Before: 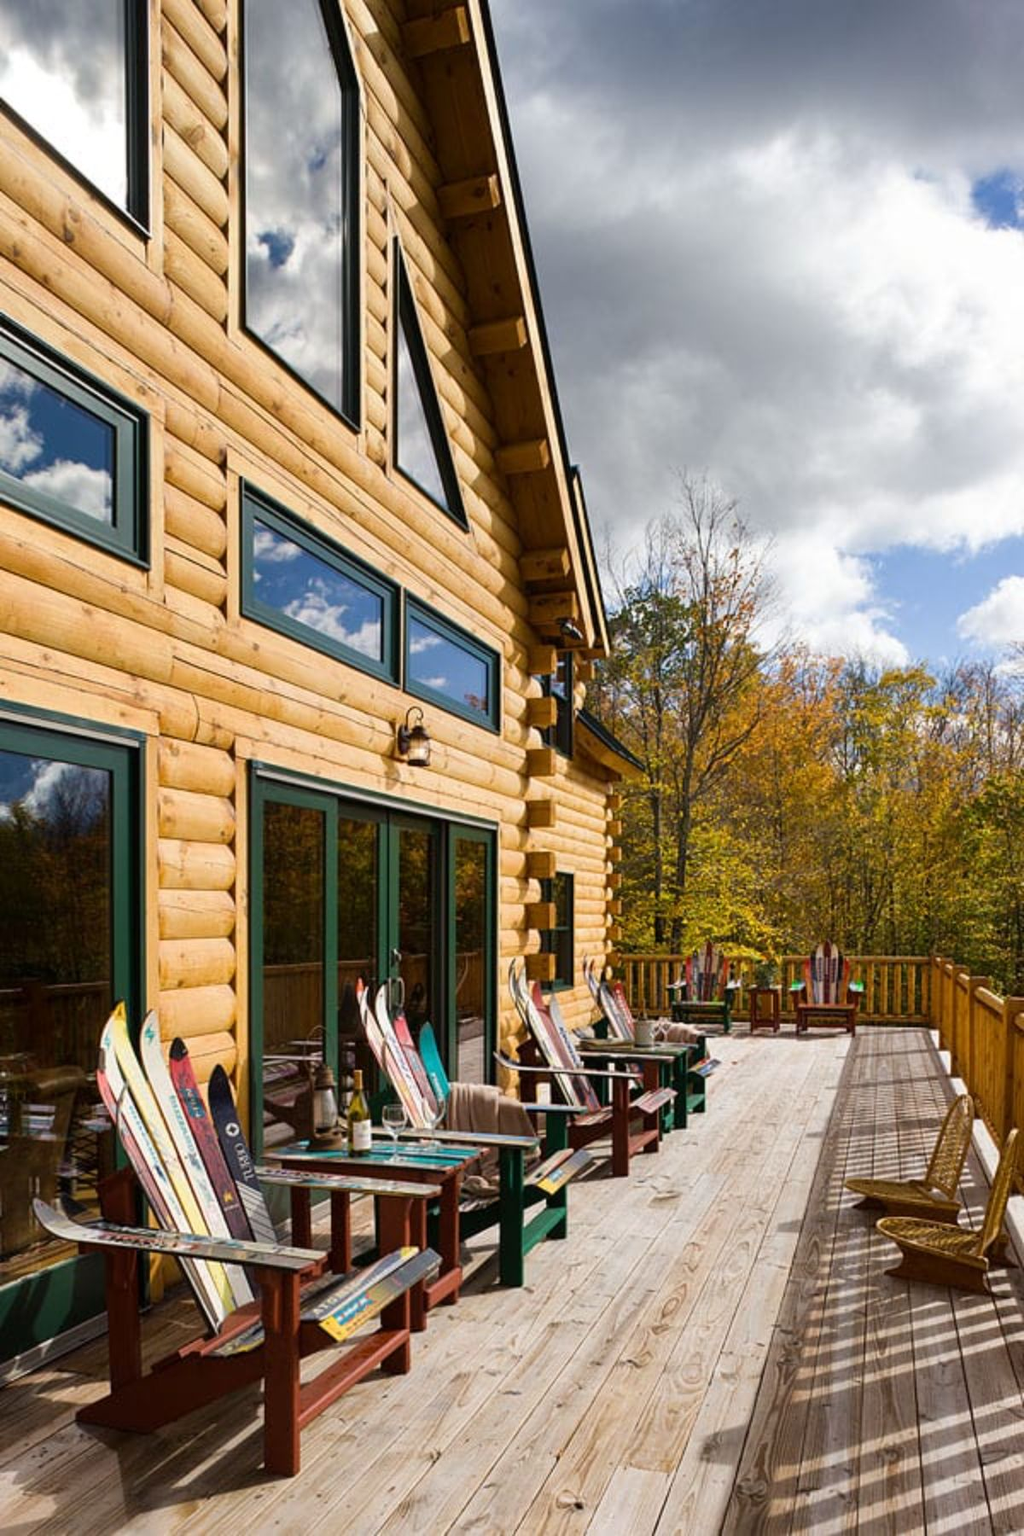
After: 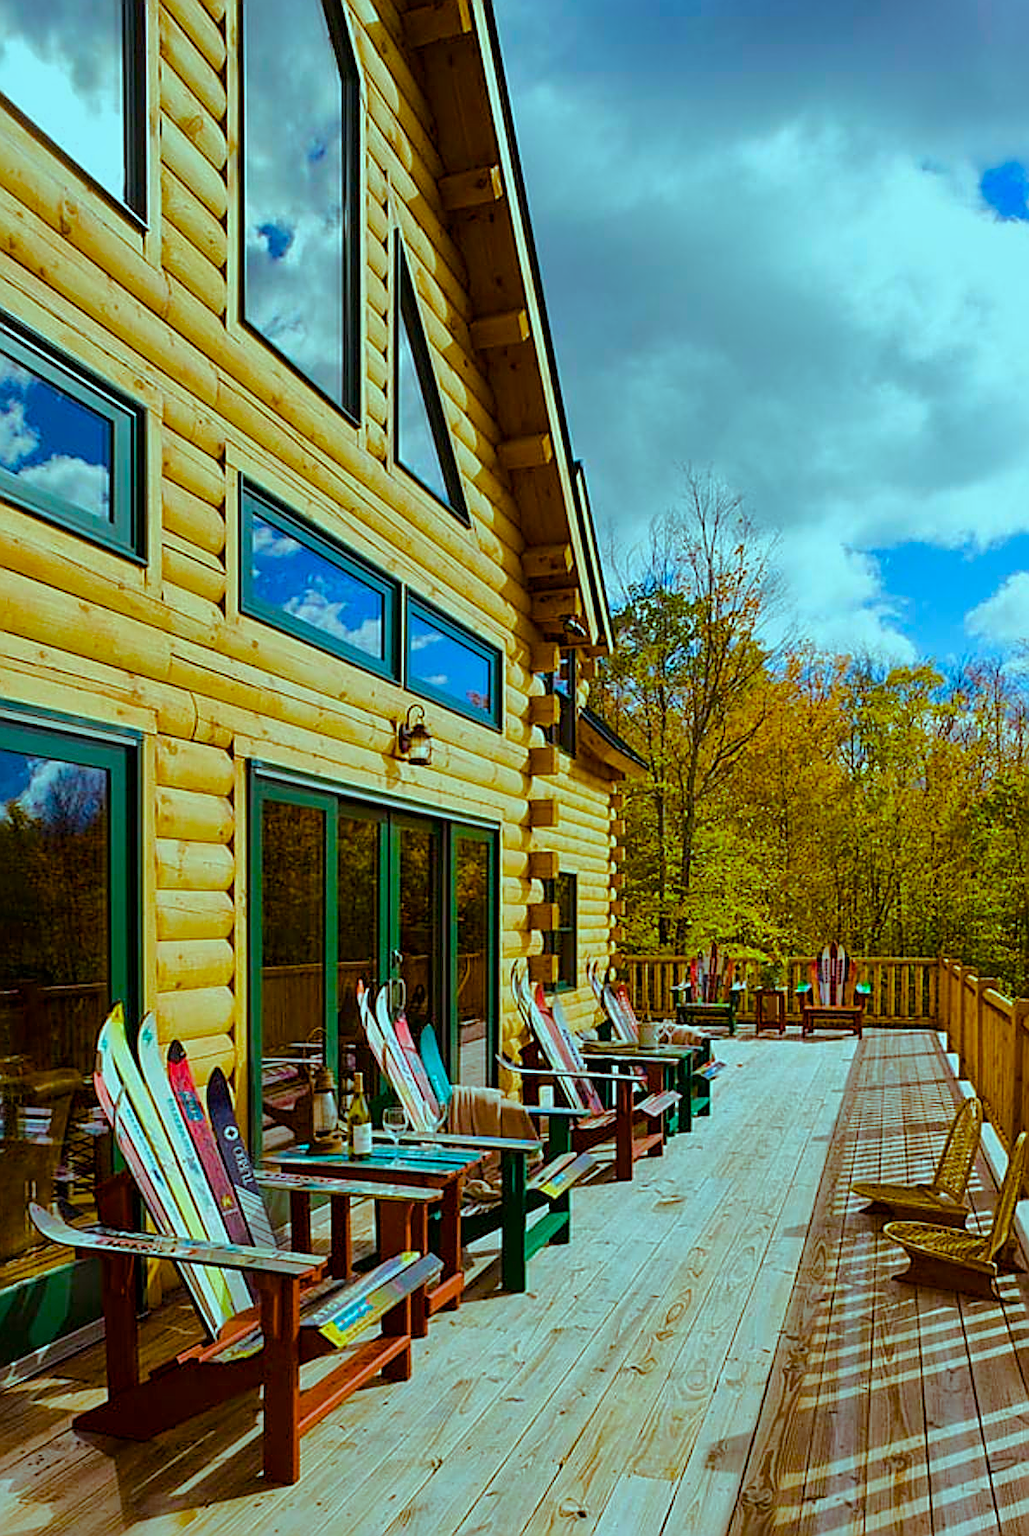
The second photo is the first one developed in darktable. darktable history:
sharpen: amount 0.989
crop: left 0.488%, top 0.729%, right 0.203%, bottom 0.512%
local contrast: mode bilateral grid, contrast 20, coarseness 50, detail 119%, midtone range 0.2
color balance rgb: highlights gain › luminance -32.994%, highlights gain › chroma 5.63%, highlights gain › hue 216.9°, perceptual saturation grading › global saturation 27.638%, perceptual saturation grading › highlights -25.779%, perceptual saturation grading › mid-tones 24.979%, perceptual saturation grading › shadows 50.191%, perceptual brilliance grading › mid-tones 10.898%, perceptual brilliance grading › shadows 14.154%, global vibrance 50.324%
